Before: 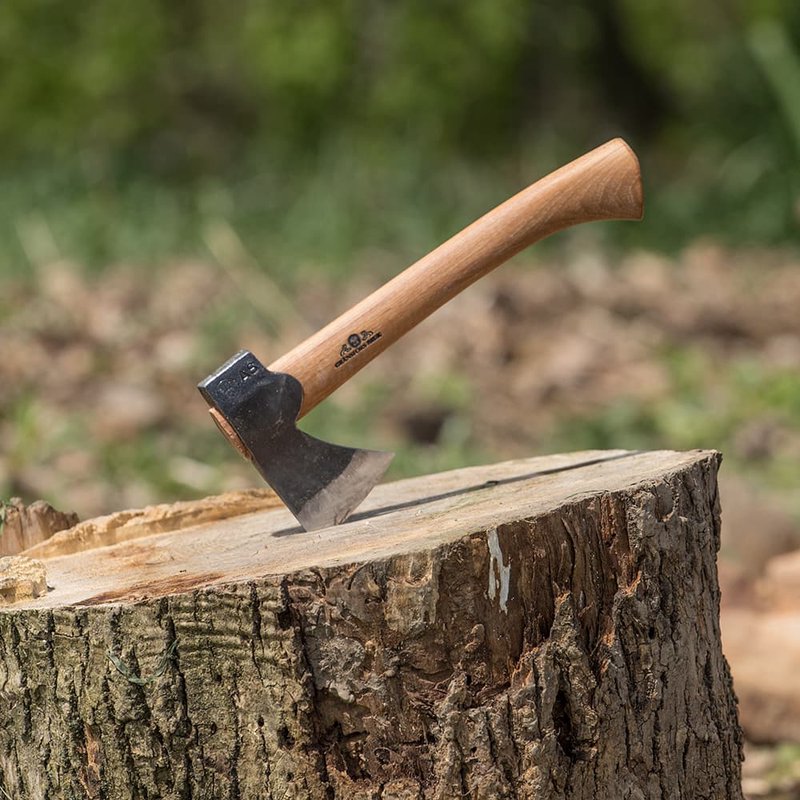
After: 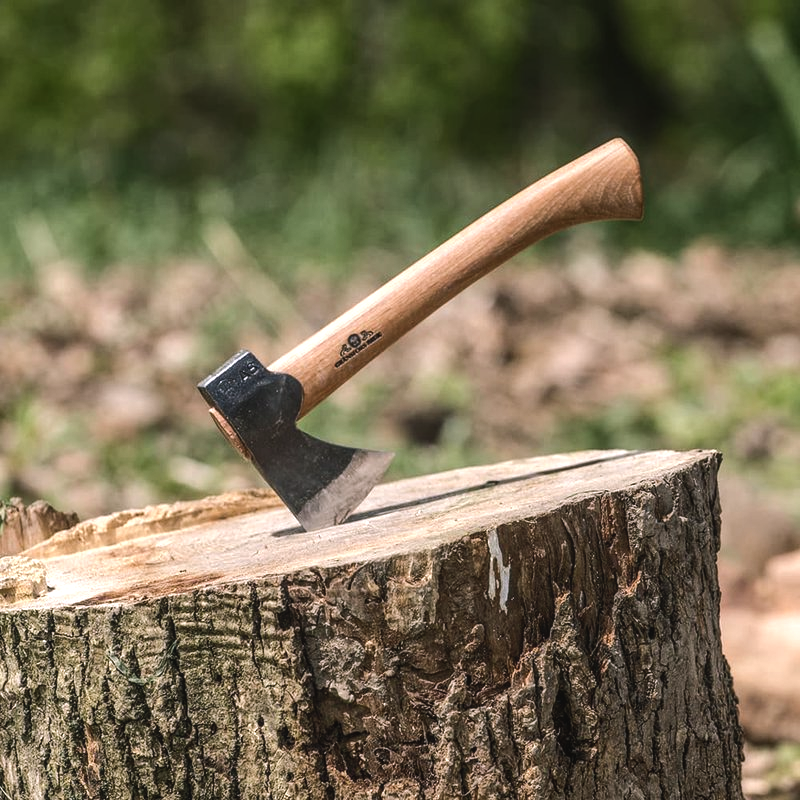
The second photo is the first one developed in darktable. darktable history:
color balance rgb: shadows lift › chroma 2%, shadows lift › hue 135.47°, highlights gain › chroma 2%, highlights gain › hue 291.01°, global offset › luminance 0.5%, perceptual saturation grading › global saturation -10.8%, perceptual saturation grading › highlights -26.83%, perceptual saturation grading › shadows 21.25%, perceptual brilliance grading › highlights 17.77%, perceptual brilliance grading › mid-tones 31.71%, perceptual brilliance grading › shadows -31.01%, global vibrance 24.91%
local contrast: detail 110%
